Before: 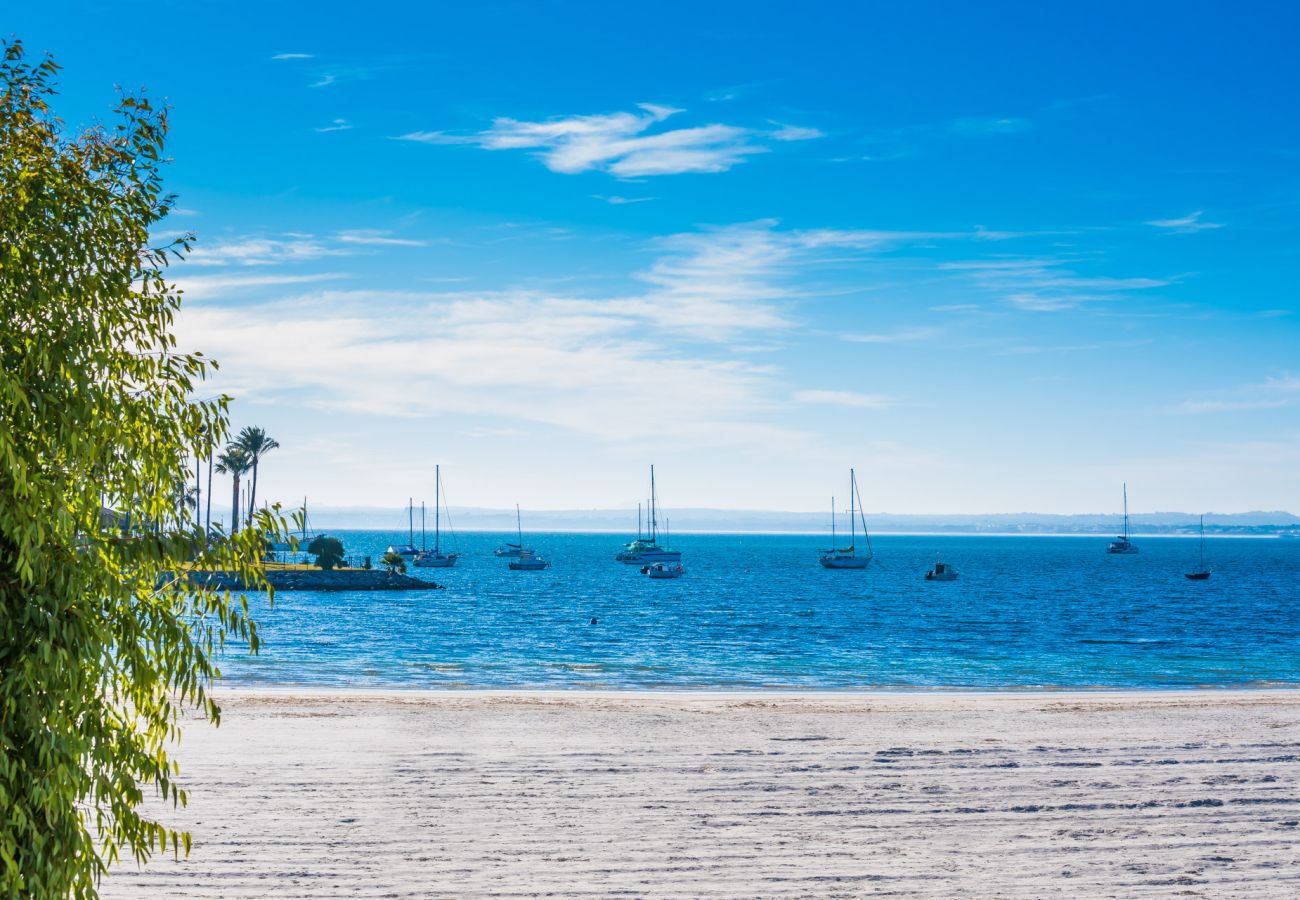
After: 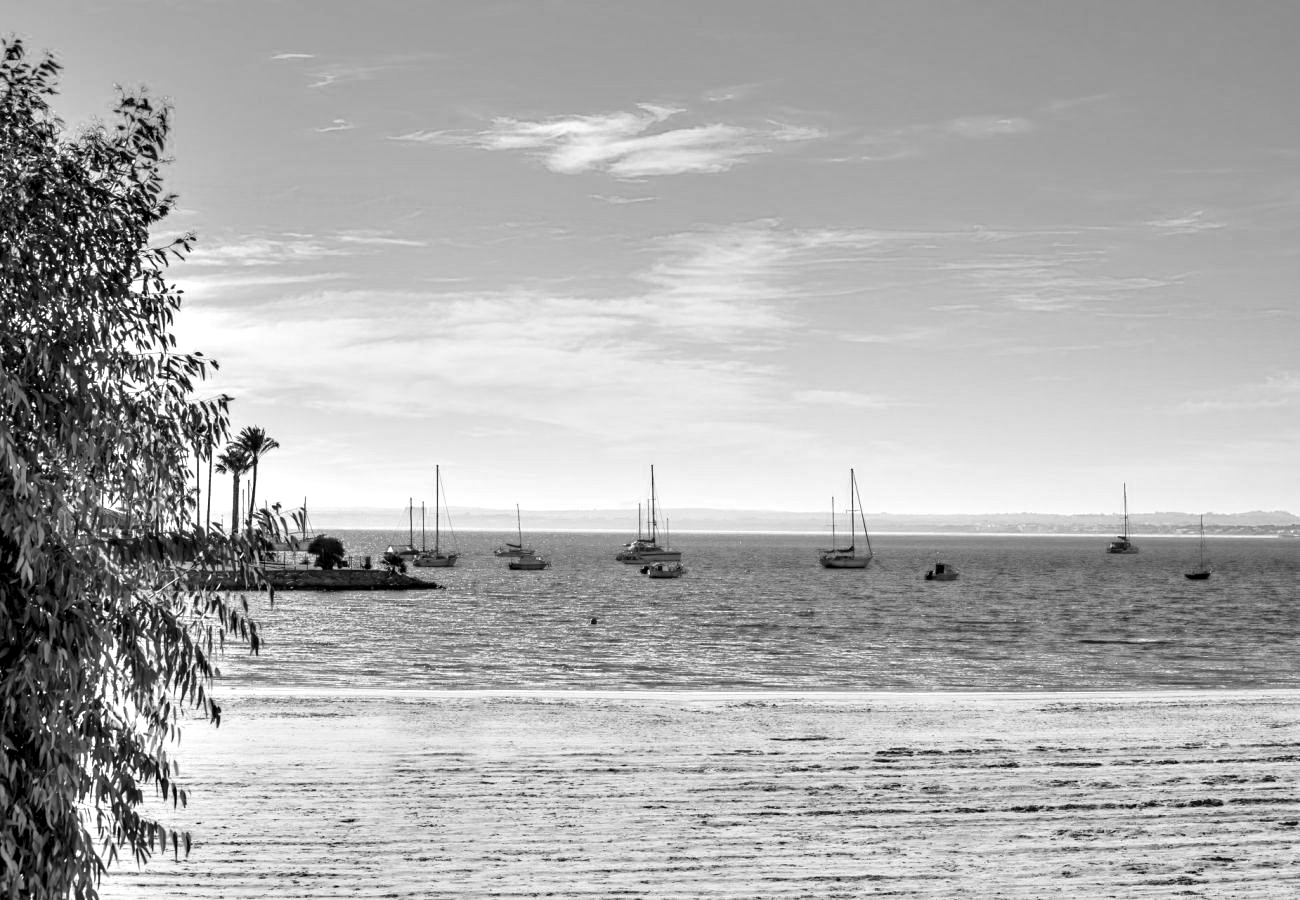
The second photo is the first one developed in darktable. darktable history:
color zones: curves: ch0 [(0, 0.613) (0.01, 0.613) (0.245, 0.448) (0.498, 0.529) (0.642, 0.665) (0.879, 0.777) (0.99, 0.613)]; ch1 [(0, 0.035) (0.121, 0.189) (0.259, 0.197) (0.415, 0.061) (0.589, 0.022) (0.732, 0.022) (0.857, 0.026) (0.991, 0.053)]
color calibration: output gray [0.21, 0.42, 0.37, 0], illuminant as shot in camera, x 0.358, y 0.373, temperature 4628.91 K
contrast equalizer: octaves 7, y [[0.6 ×6], [0.55 ×6], [0 ×6], [0 ×6], [0 ×6]]
